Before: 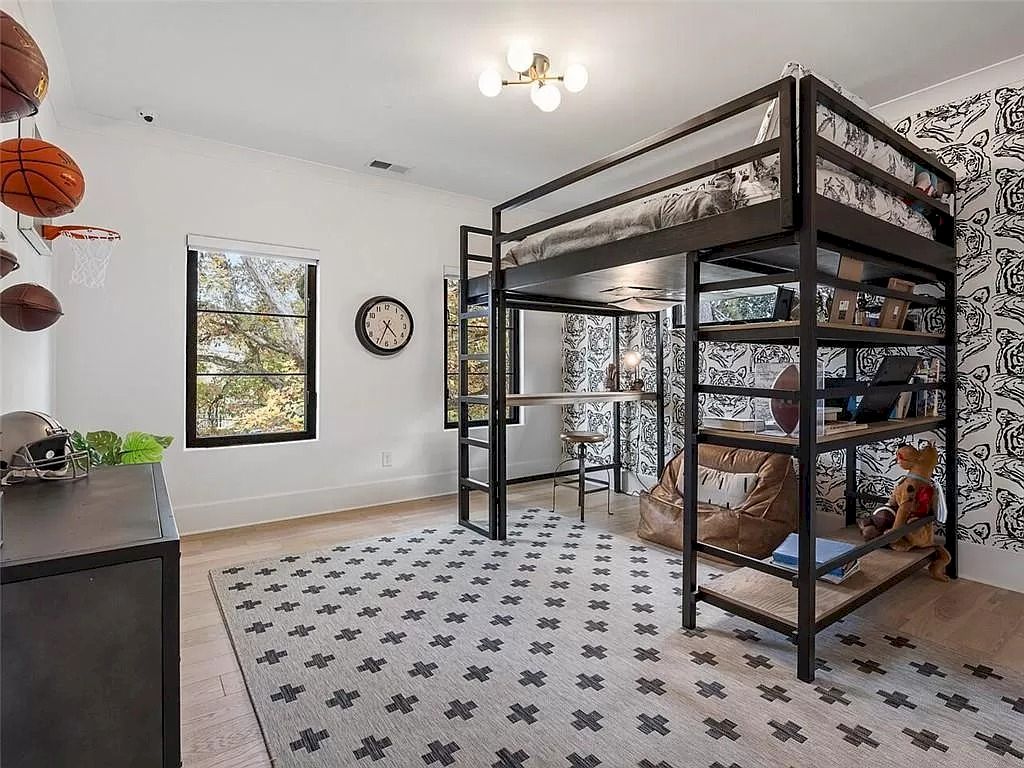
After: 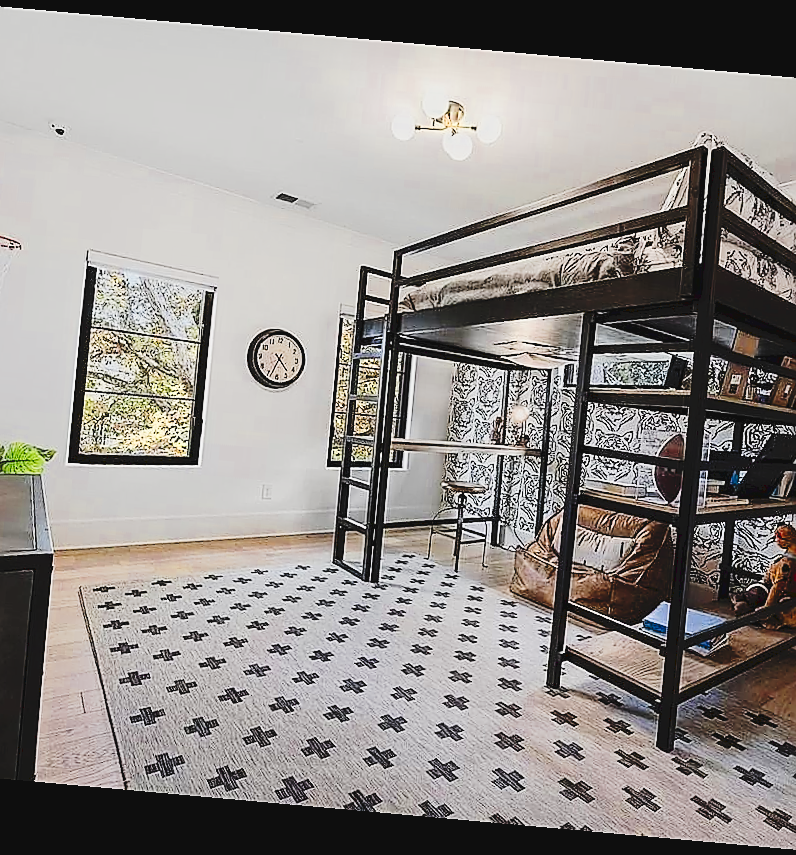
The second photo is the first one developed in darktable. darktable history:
crop: left 13.443%, right 13.31%
tone curve: curves: ch0 [(0, 0) (0.003, 0.074) (0.011, 0.079) (0.025, 0.083) (0.044, 0.095) (0.069, 0.097) (0.1, 0.11) (0.136, 0.131) (0.177, 0.159) (0.224, 0.209) (0.277, 0.279) (0.335, 0.367) (0.399, 0.455) (0.468, 0.538) (0.543, 0.621) (0.623, 0.699) (0.709, 0.782) (0.801, 0.848) (0.898, 0.924) (1, 1)], preserve colors none
rotate and perspective: rotation 5.12°, automatic cropping off
color zones: curves: ch0 [(0.004, 0.305) (0.261, 0.623) (0.389, 0.399) (0.708, 0.571) (0.947, 0.34)]; ch1 [(0.025, 0.645) (0.229, 0.584) (0.326, 0.551) (0.484, 0.262) (0.757, 0.643)]
sharpen: radius 1.4, amount 1.25, threshold 0.7
filmic rgb: black relative exposure -7.5 EV, white relative exposure 5 EV, hardness 3.31, contrast 1.3, contrast in shadows safe
